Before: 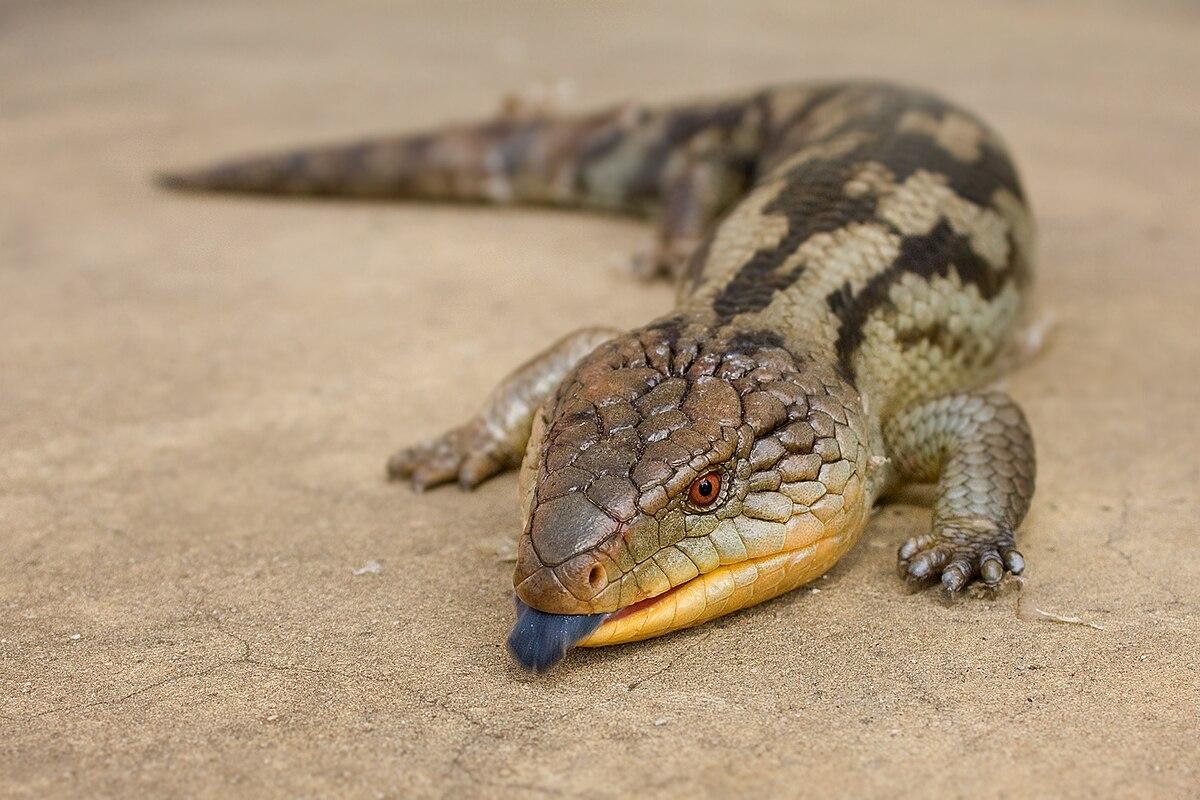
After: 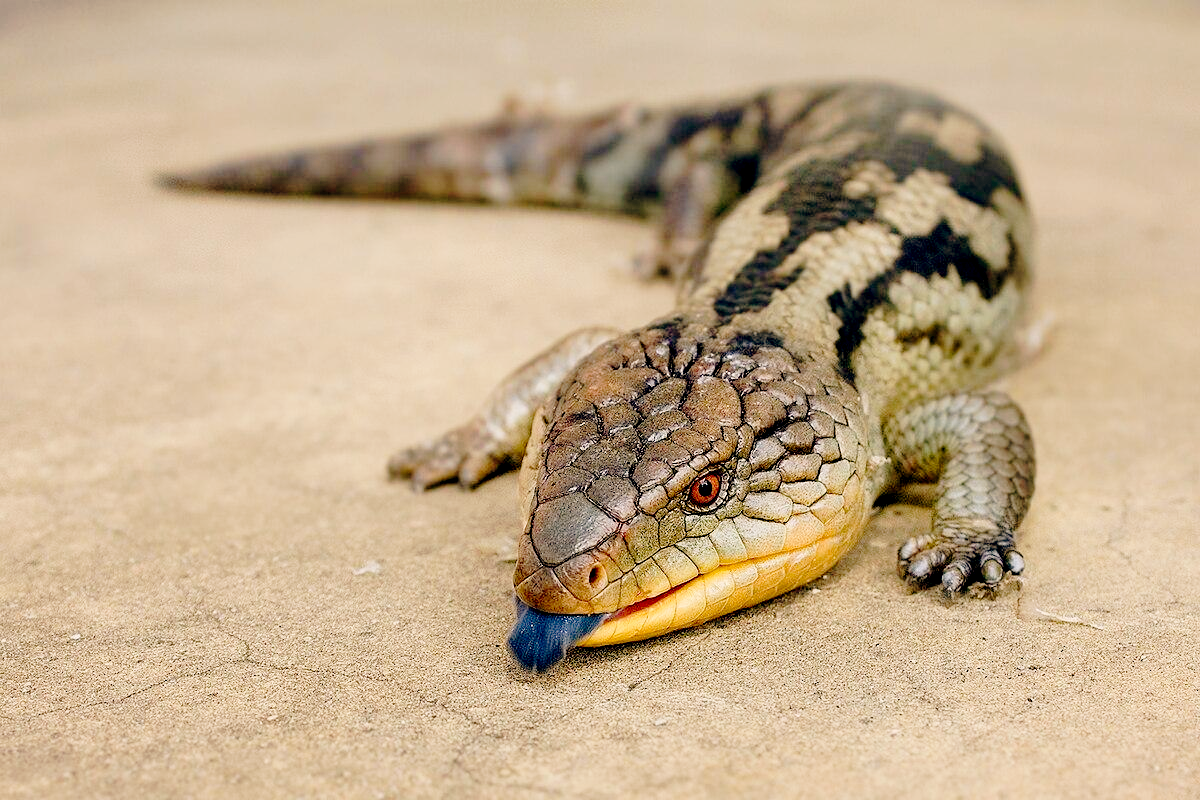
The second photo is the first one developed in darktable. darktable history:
color balance: lift [0.975, 0.993, 1, 1.015], gamma [1.1, 1, 1, 0.945], gain [1, 1.04, 1, 0.95]
tone curve: curves: ch0 [(0, 0) (0.003, 0.012) (0.011, 0.015) (0.025, 0.023) (0.044, 0.036) (0.069, 0.047) (0.1, 0.062) (0.136, 0.1) (0.177, 0.15) (0.224, 0.219) (0.277, 0.3) (0.335, 0.401) (0.399, 0.49) (0.468, 0.569) (0.543, 0.641) (0.623, 0.73) (0.709, 0.806) (0.801, 0.88) (0.898, 0.939) (1, 1)], preserve colors none
